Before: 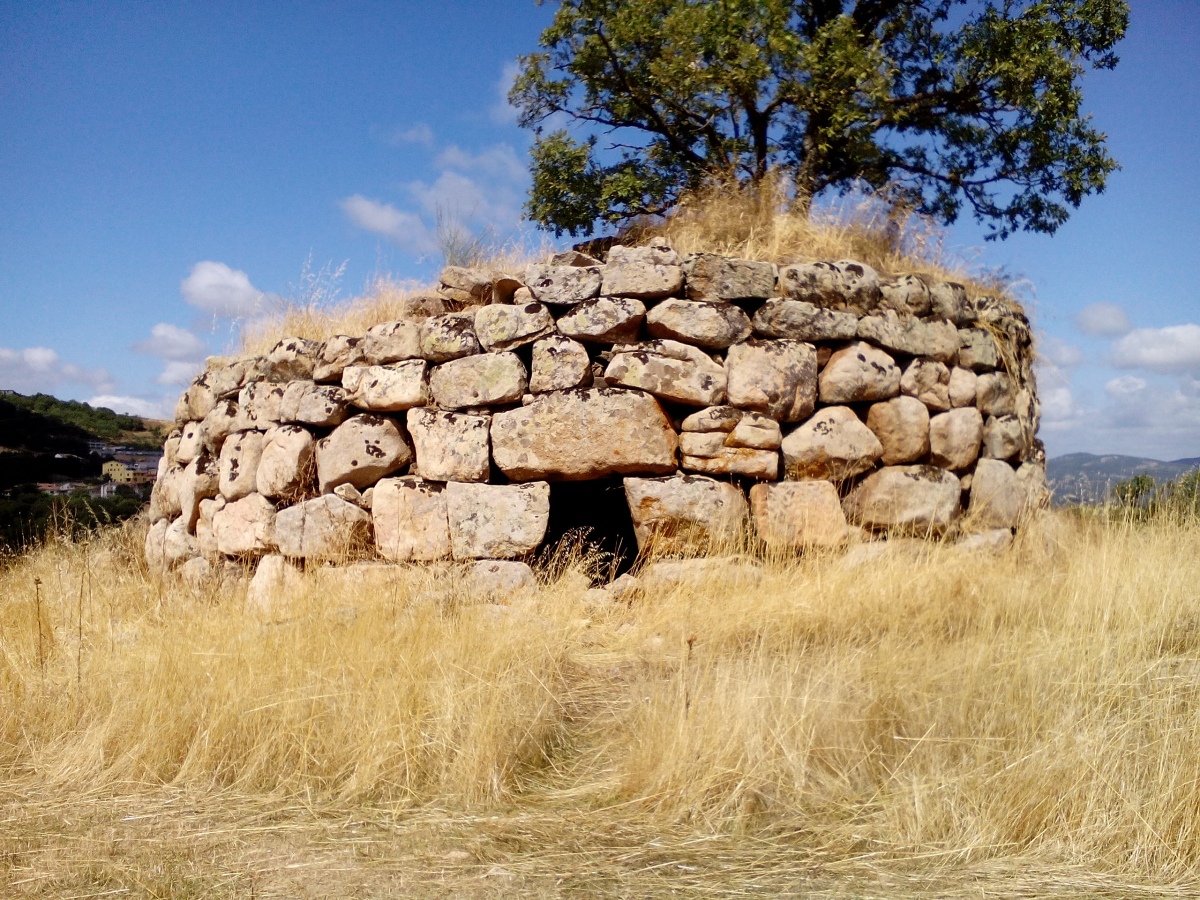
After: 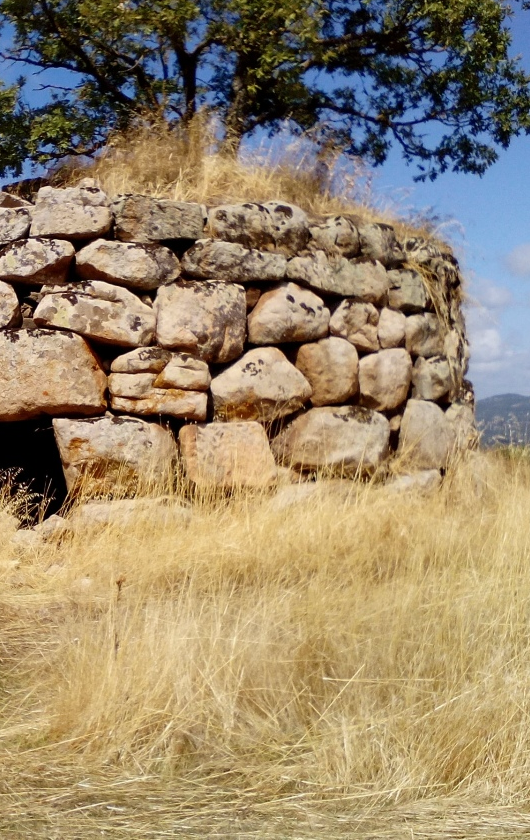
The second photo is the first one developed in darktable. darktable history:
white balance: red 0.986, blue 1.01
crop: left 47.628%, top 6.643%, right 7.874%
